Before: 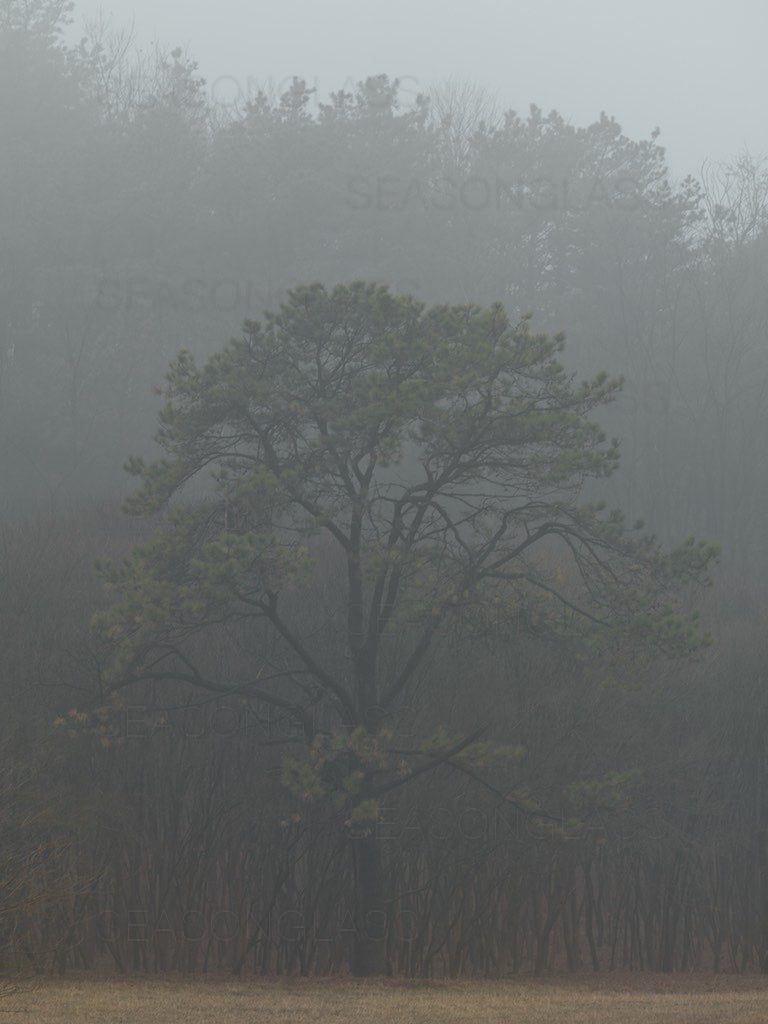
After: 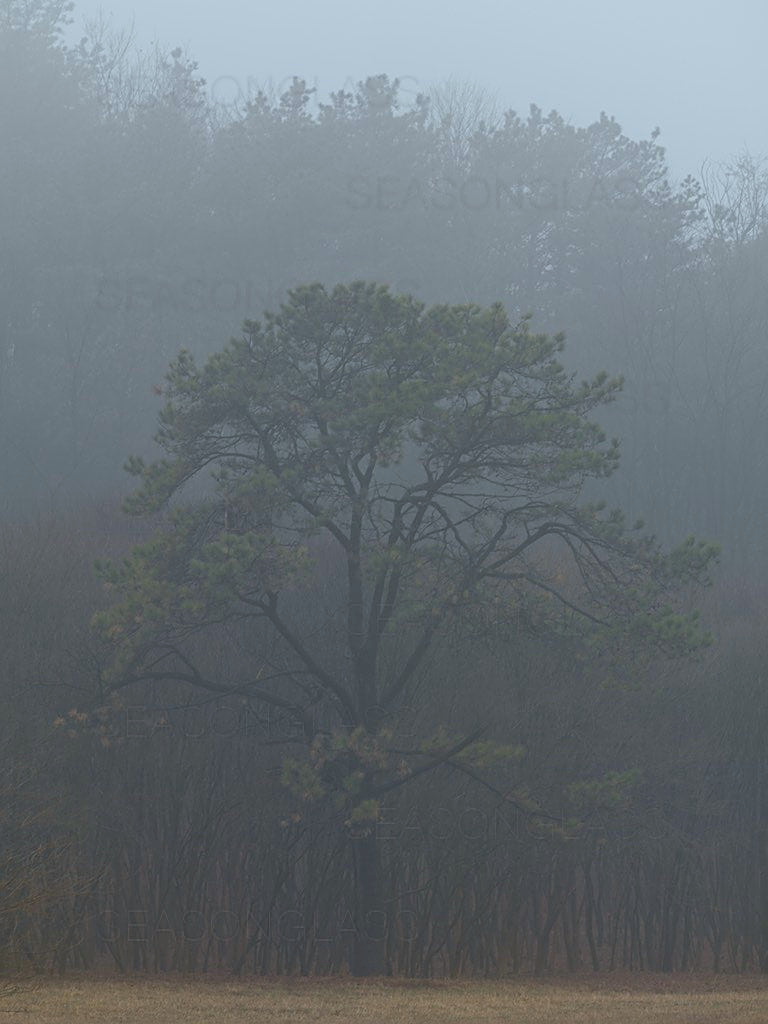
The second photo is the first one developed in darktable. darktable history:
velvia: on, module defaults
sharpen: on, module defaults
white balance: red 0.974, blue 1.044
